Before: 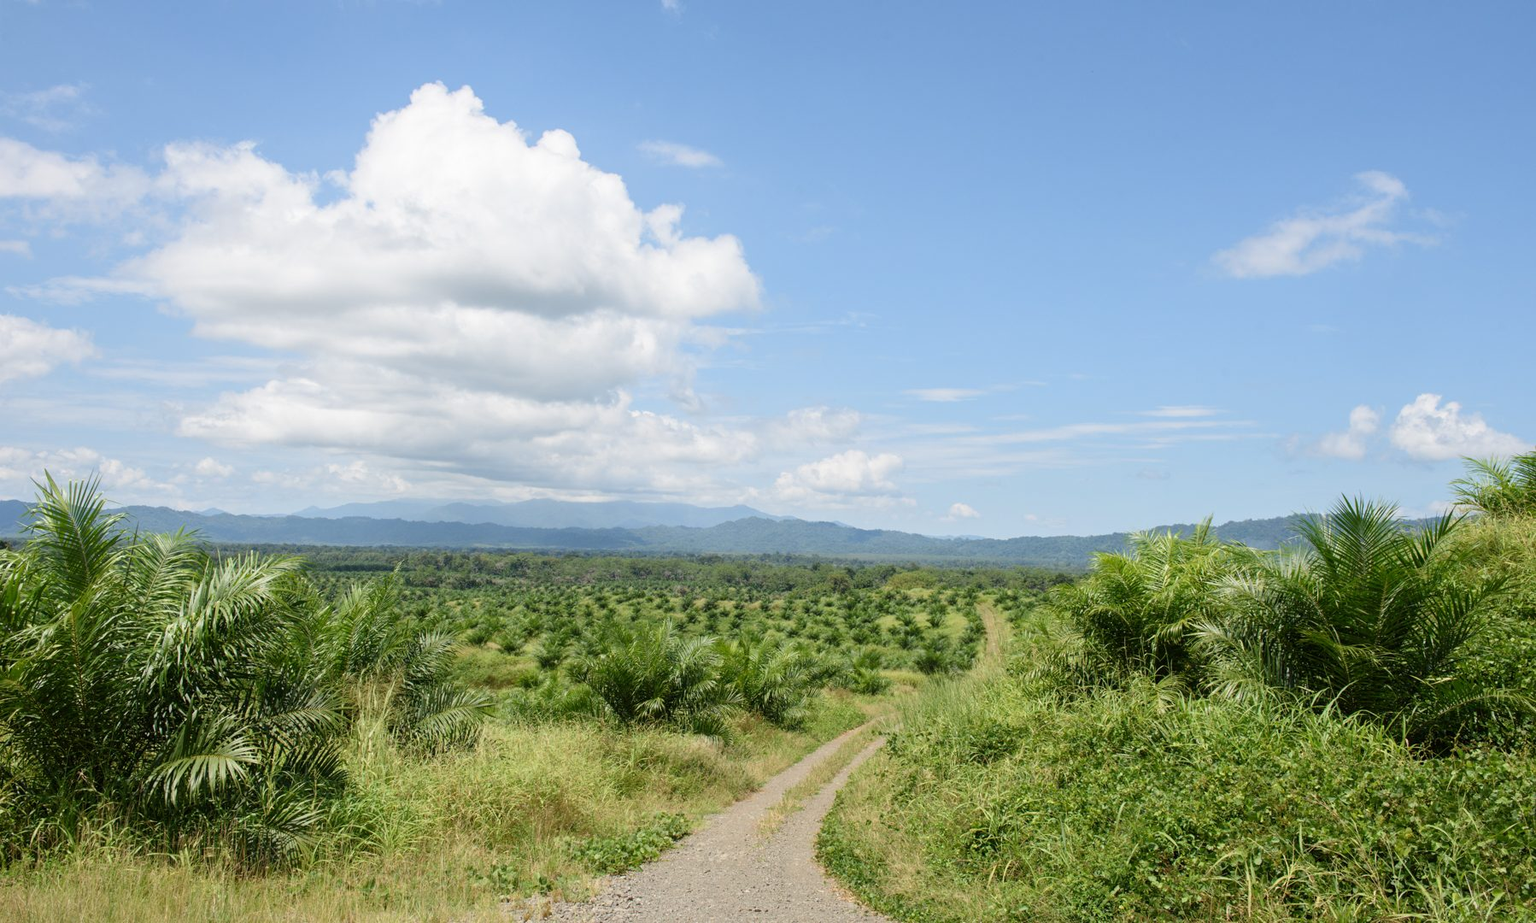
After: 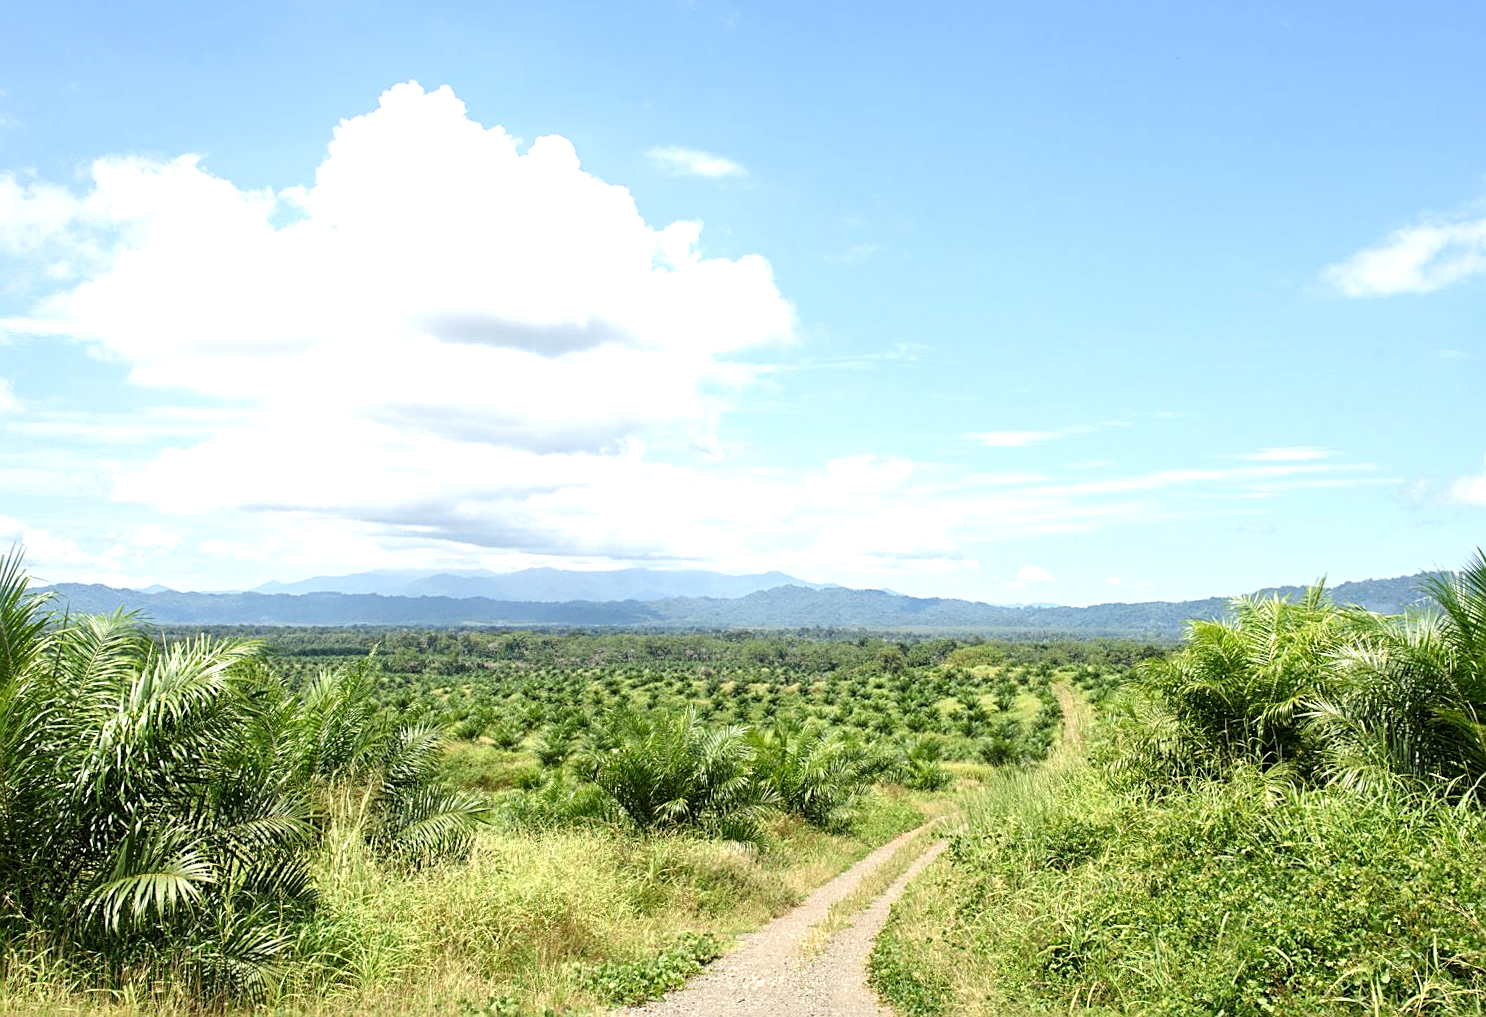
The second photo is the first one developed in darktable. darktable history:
local contrast: highlights 104%, shadows 103%, detail 119%, midtone range 0.2
exposure: black level correction 0, exposure 0.697 EV, compensate highlight preservation false
crop and rotate: angle 0.879°, left 4.103%, top 0.681%, right 11.133%, bottom 2.663%
sharpen: on, module defaults
